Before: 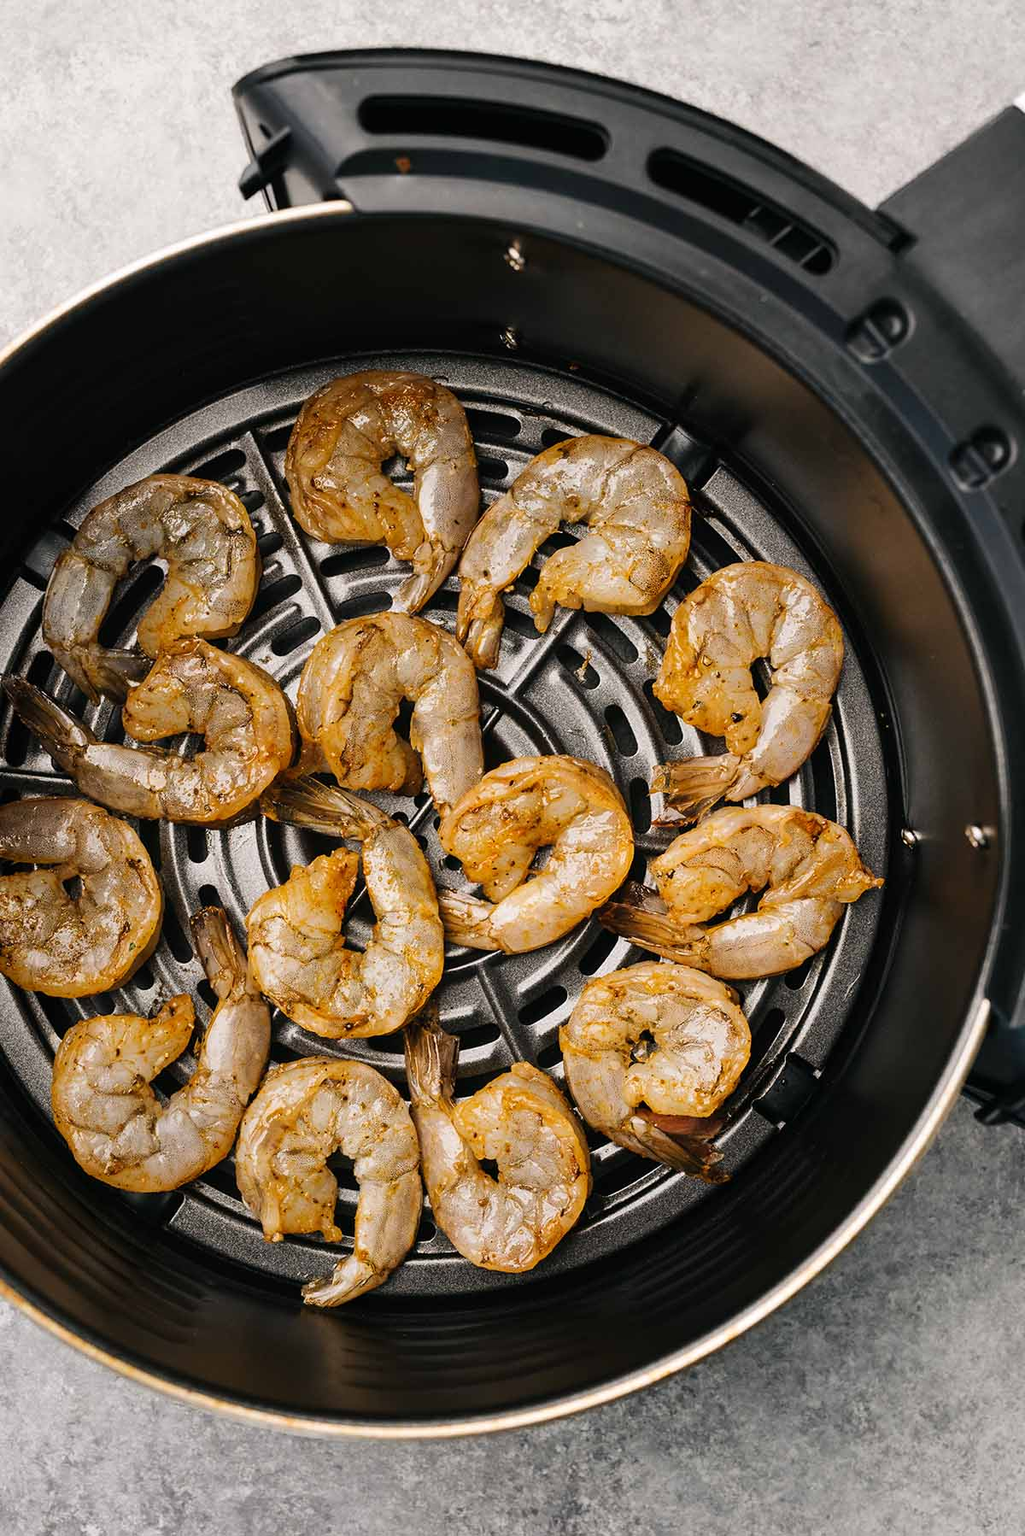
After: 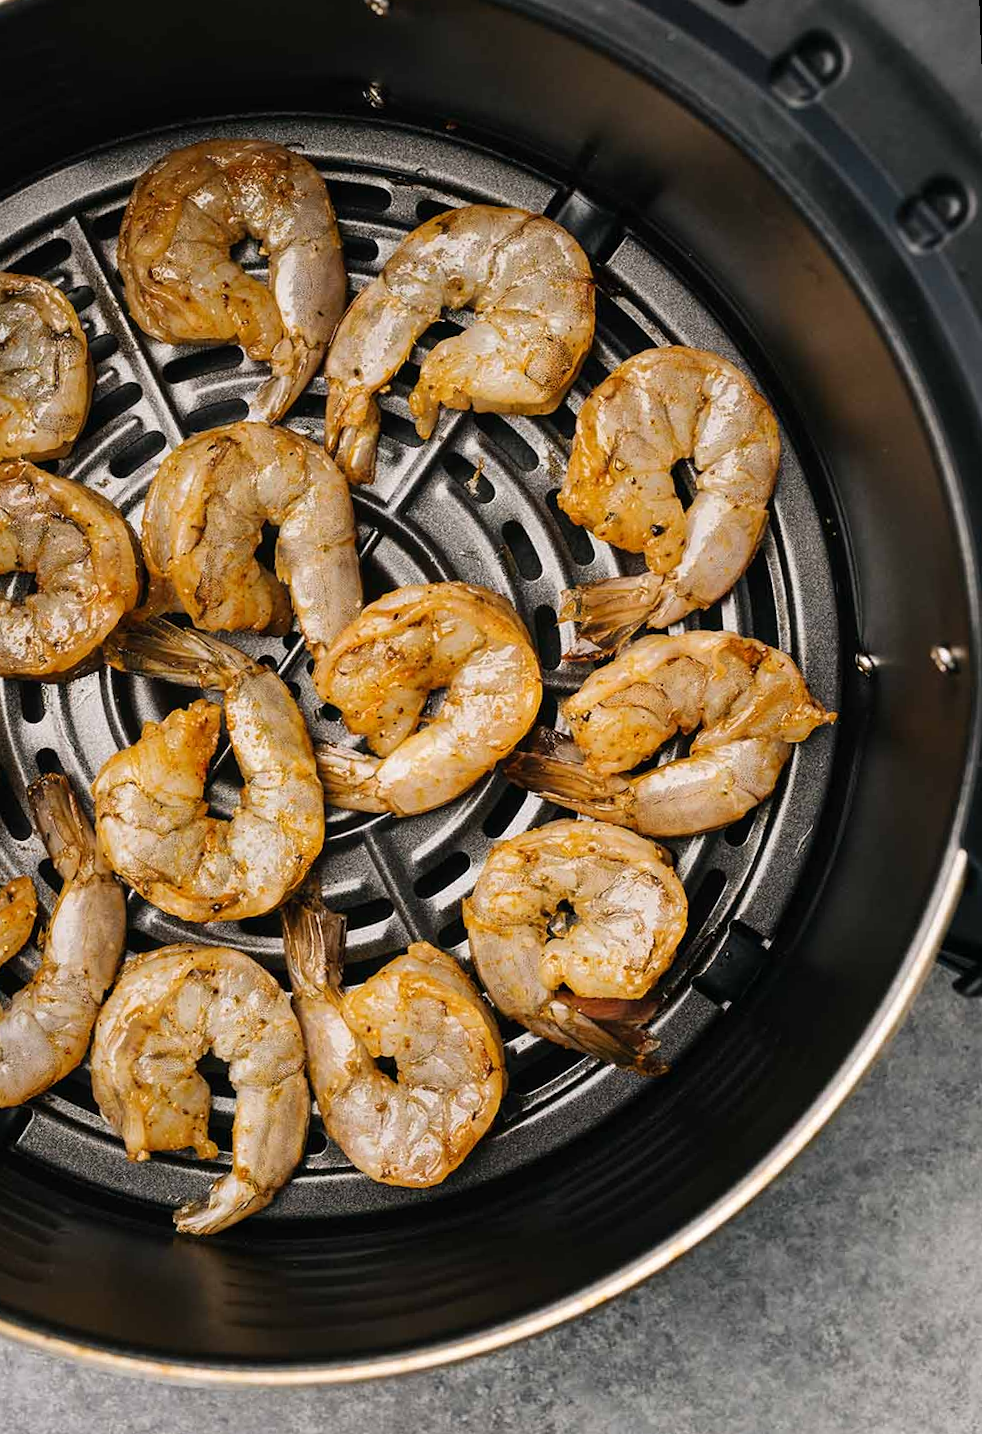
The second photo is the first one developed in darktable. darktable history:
crop: left 16.315%, top 14.246%
rotate and perspective: rotation -2.12°, lens shift (vertical) 0.009, lens shift (horizontal) -0.008, automatic cropping original format, crop left 0.036, crop right 0.964, crop top 0.05, crop bottom 0.959
